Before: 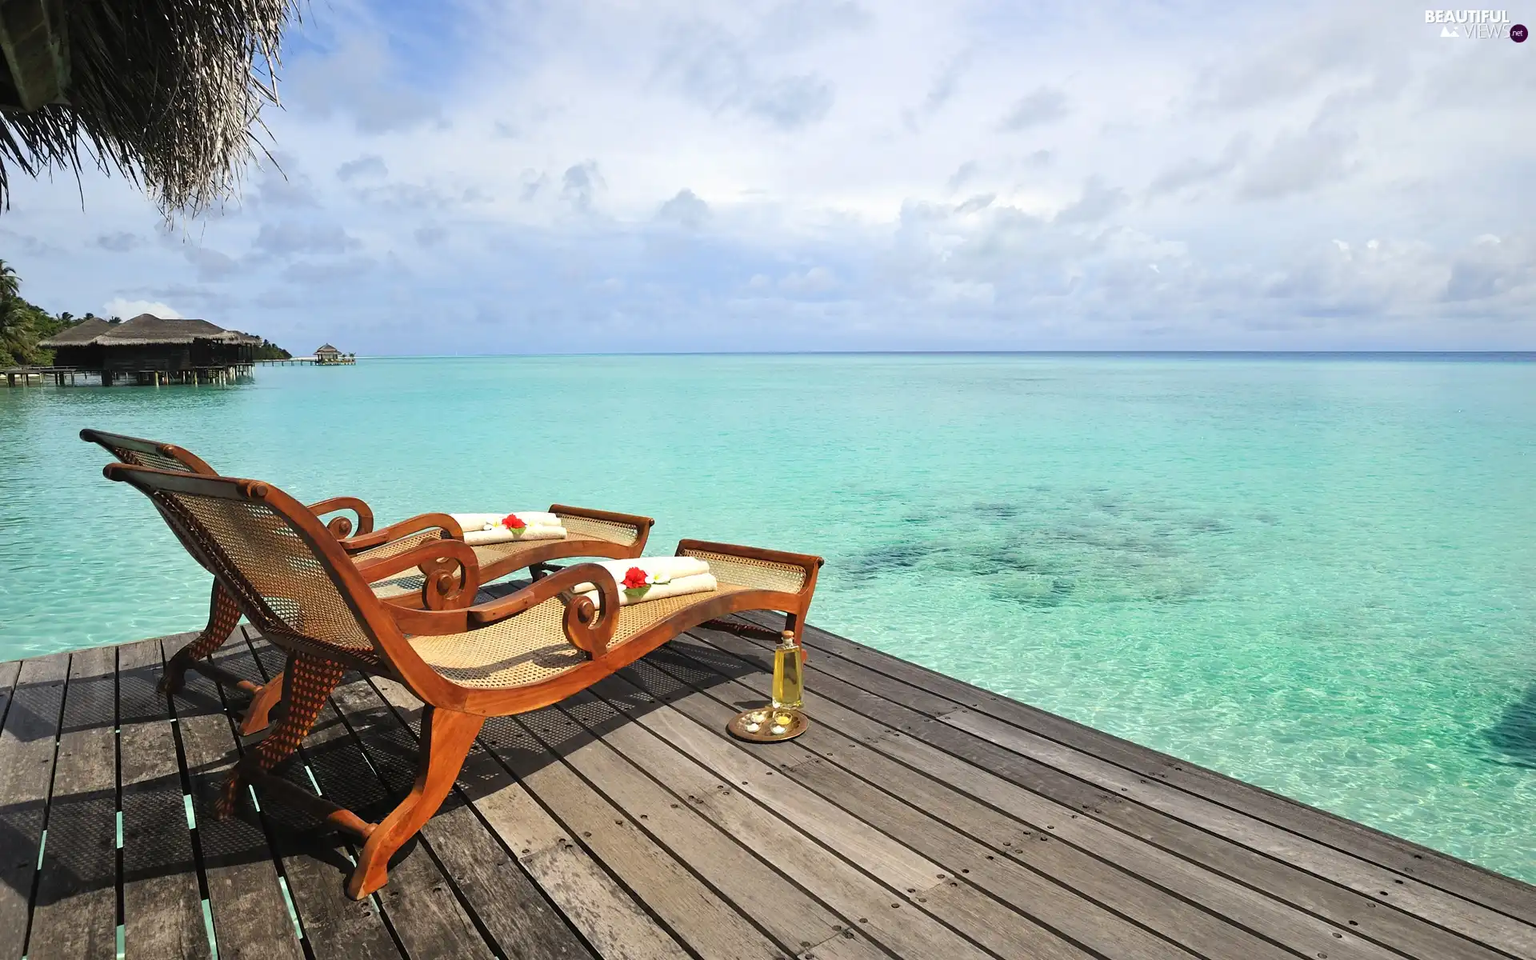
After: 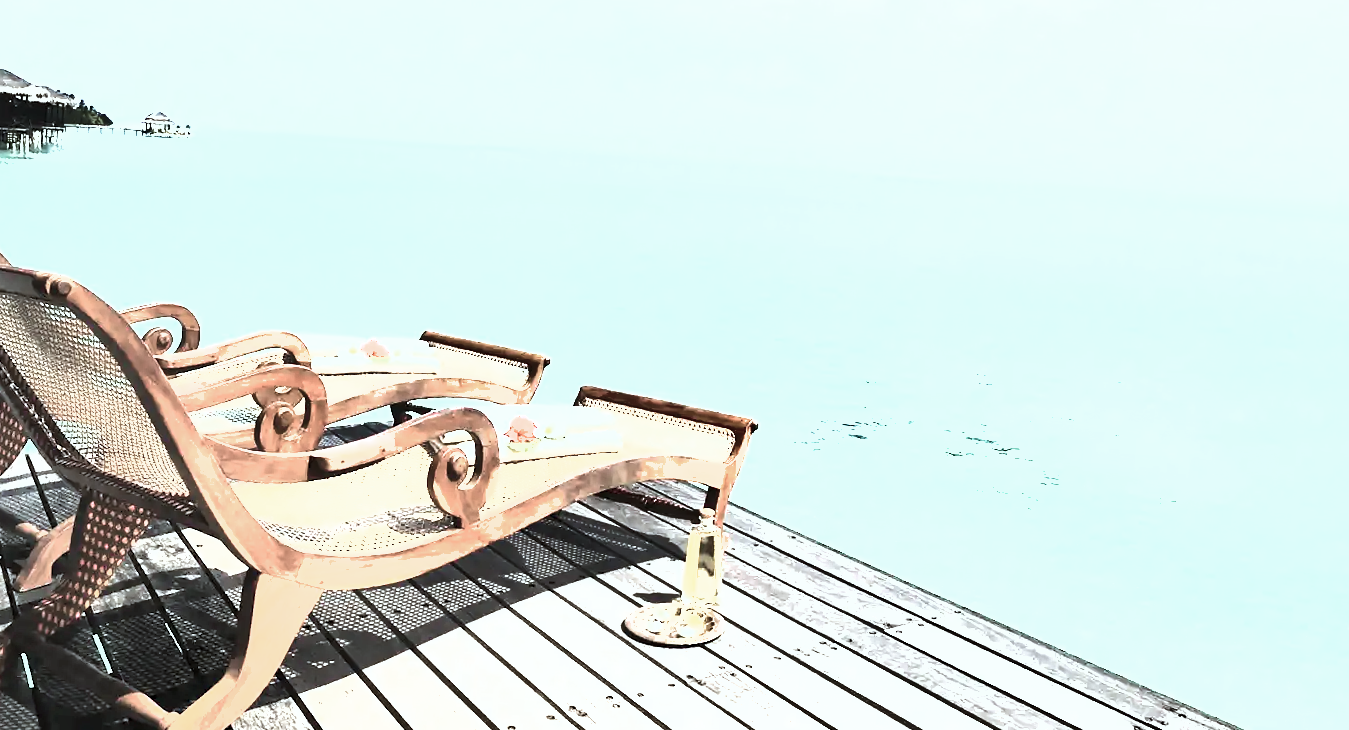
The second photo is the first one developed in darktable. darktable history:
velvia: on, module defaults
crop and rotate: angle -4.05°, left 9.785%, top 20.571%, right 12.167%, bottom 11.803%
exposure: black level correction 0, exposure 1.9 EV, compensate highlight preservation false
color zones: curves: ch0 [(0, 0.6) (0.129, 0.508) (0.193, 0.483) (0.429, 0.5) (0.571, 0.5) (0.714, 0.5) (0.857, 0.5) (1, 0.6)]; ch1 [(0, 0.481) (0.112, 0.245) (0.213, 0.223) (0.429, 0.233) (0.571, 0.231) (0.683, 0.242) (0.857, 0.296) (1, 0.481)]
tone equalizer: -8 EV -0.385 EV, -7 EV -0.355 EV, -6 EV -0.315 EV, -5 EV -0.188 EV, -3 EV 0.197 EV, -2 EV 0.322 EV, -1 EV 0.377 EV, +0 EV 0.409 EV, edges refinement/feathering 500, mask exposure compensation -1.57 EV, preserve details no
shadows and highlights: shadows 60.07, soften with gaussian
color correction: highlights a* -12.28, highlights b* -17.8, saturation 0.697
color balance rgb: global offset › luminance -0.499%, perceptual saturation grading › global saturation 11.446%, perceptual brilliance grading › global brilliance 10.791%, global vibrance 5.373%, contrast 3.186%
